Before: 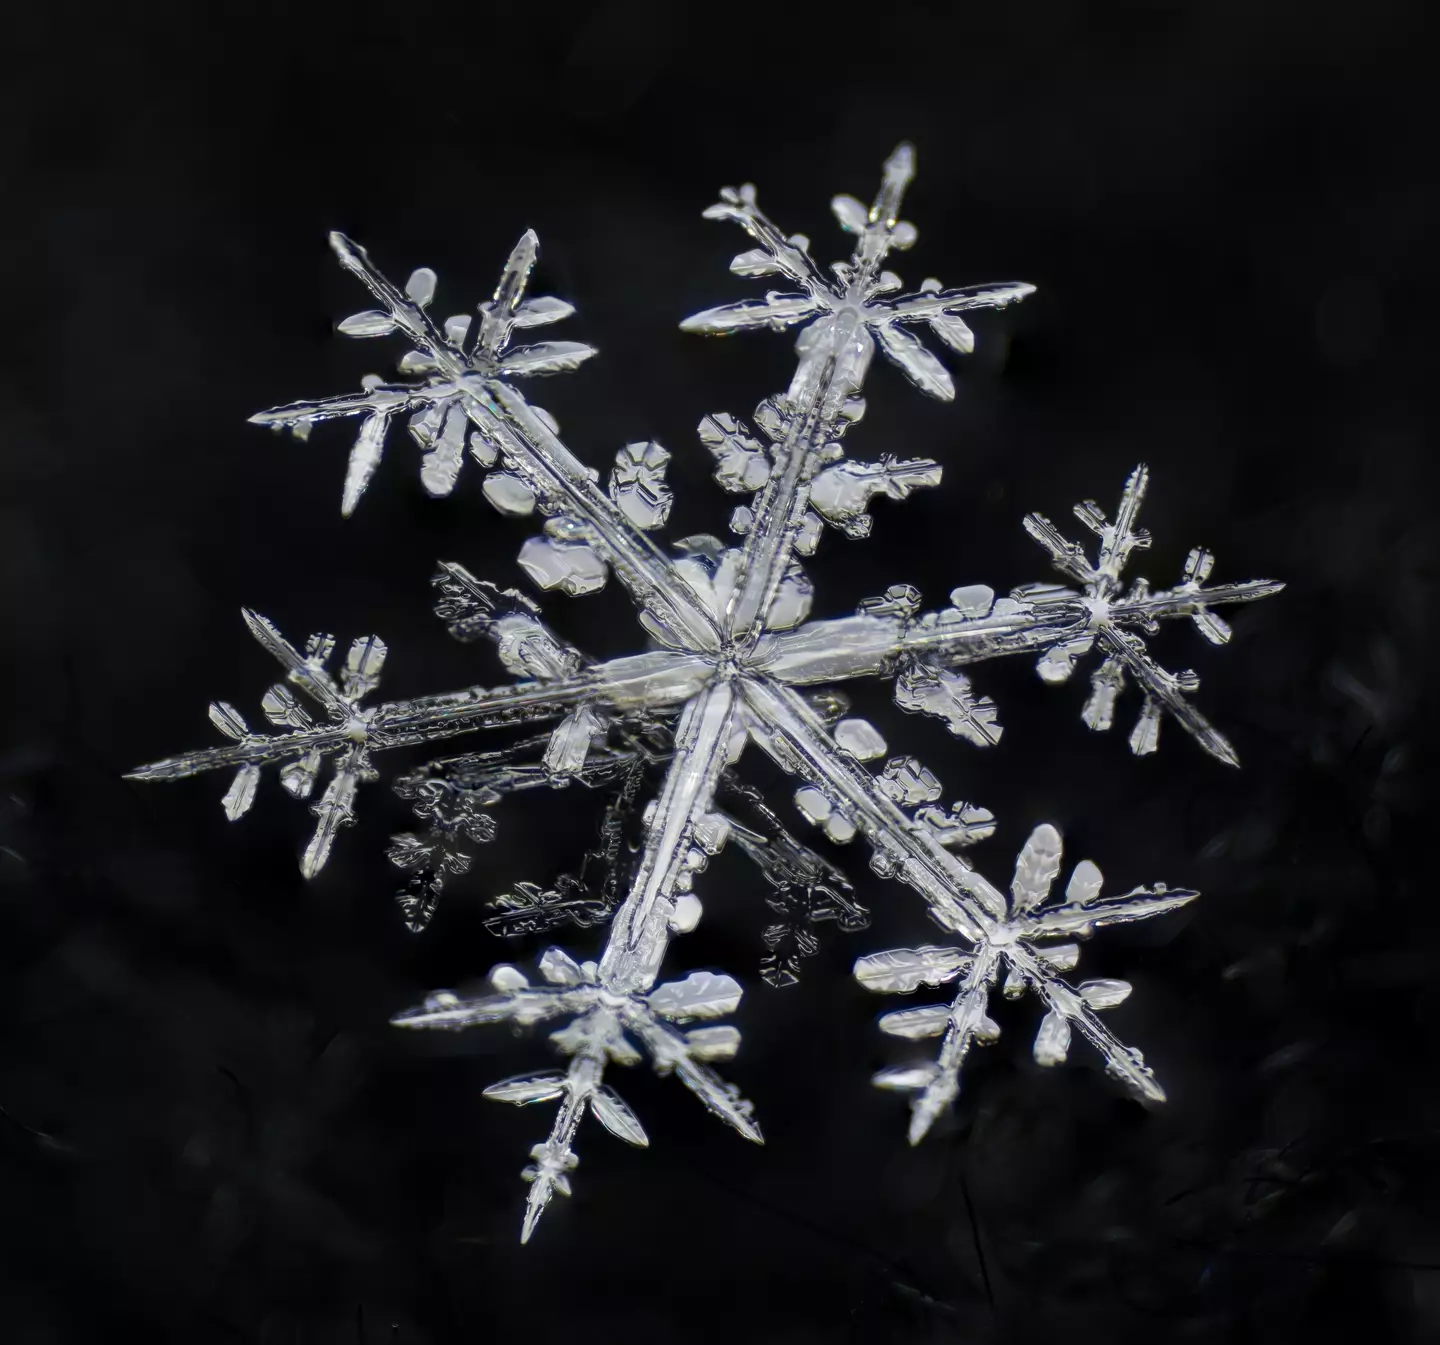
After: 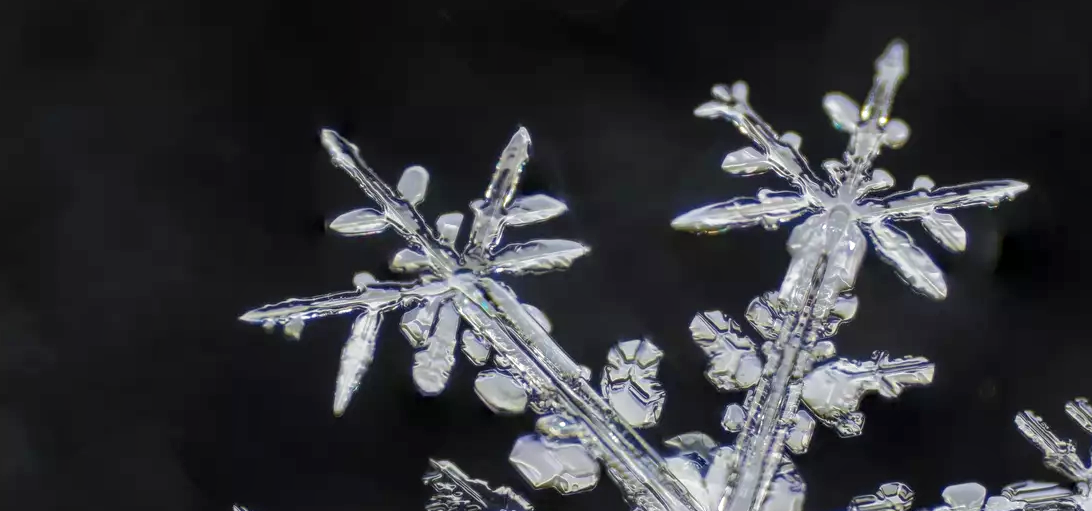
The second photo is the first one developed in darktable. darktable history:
levels: mode automatic
crop: left 0.559%, top 7.632%, right 23.606%, bottom 54.333%
shadows and highlights: shadows 30.12
base curve: curves: ch0 [(0, 0) (0.688, 0.865) (1, 1)], preserve colors none
local contrast: on, module defaults
